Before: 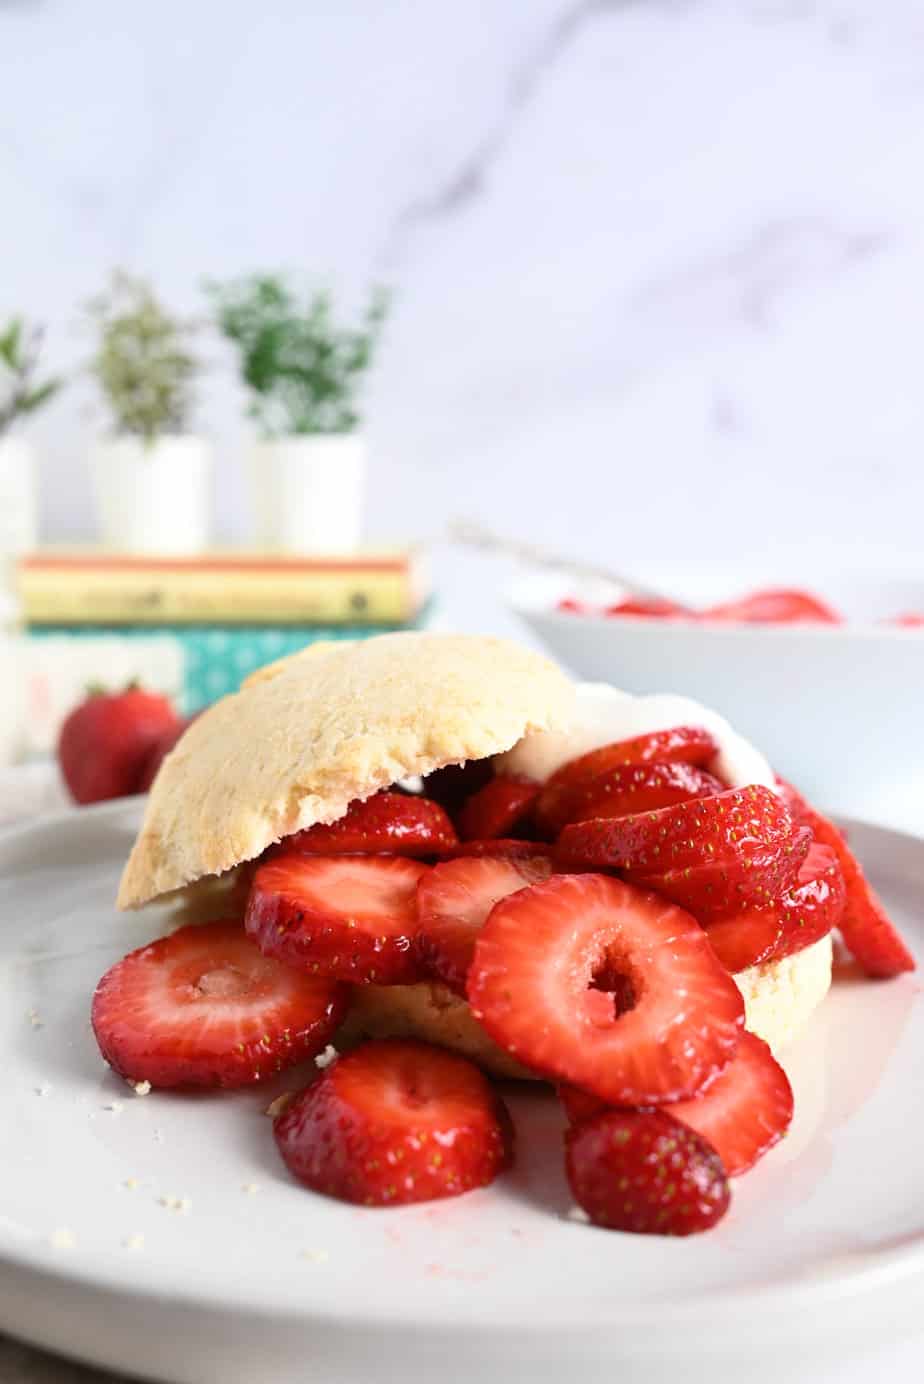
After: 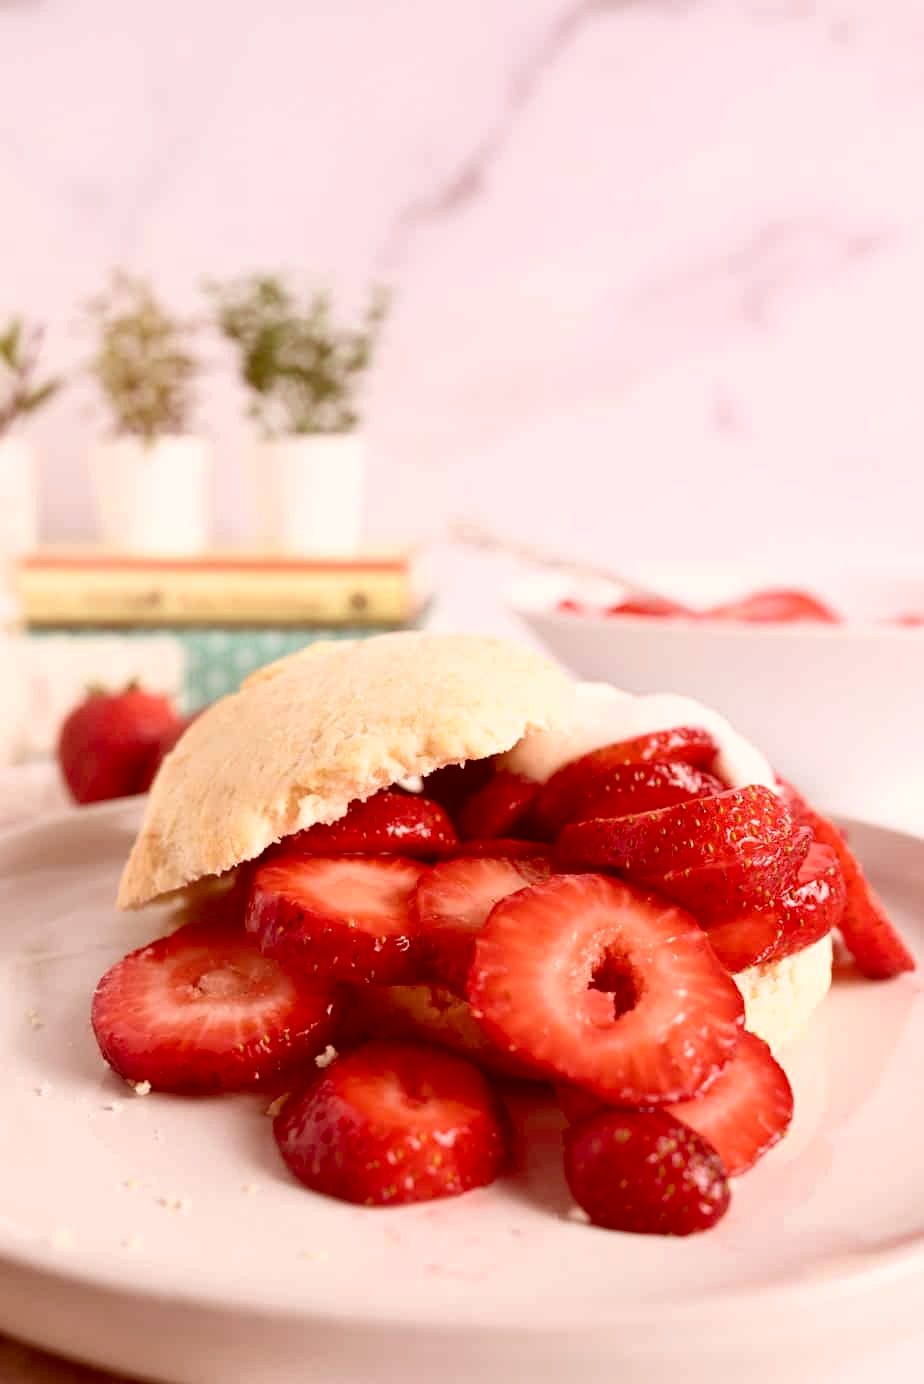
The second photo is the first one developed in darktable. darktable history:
color correction: highlights a* 9.39, highlights b* 8.58, shadows a* 39.93, shadows b* 39.62, saturation 0.776
